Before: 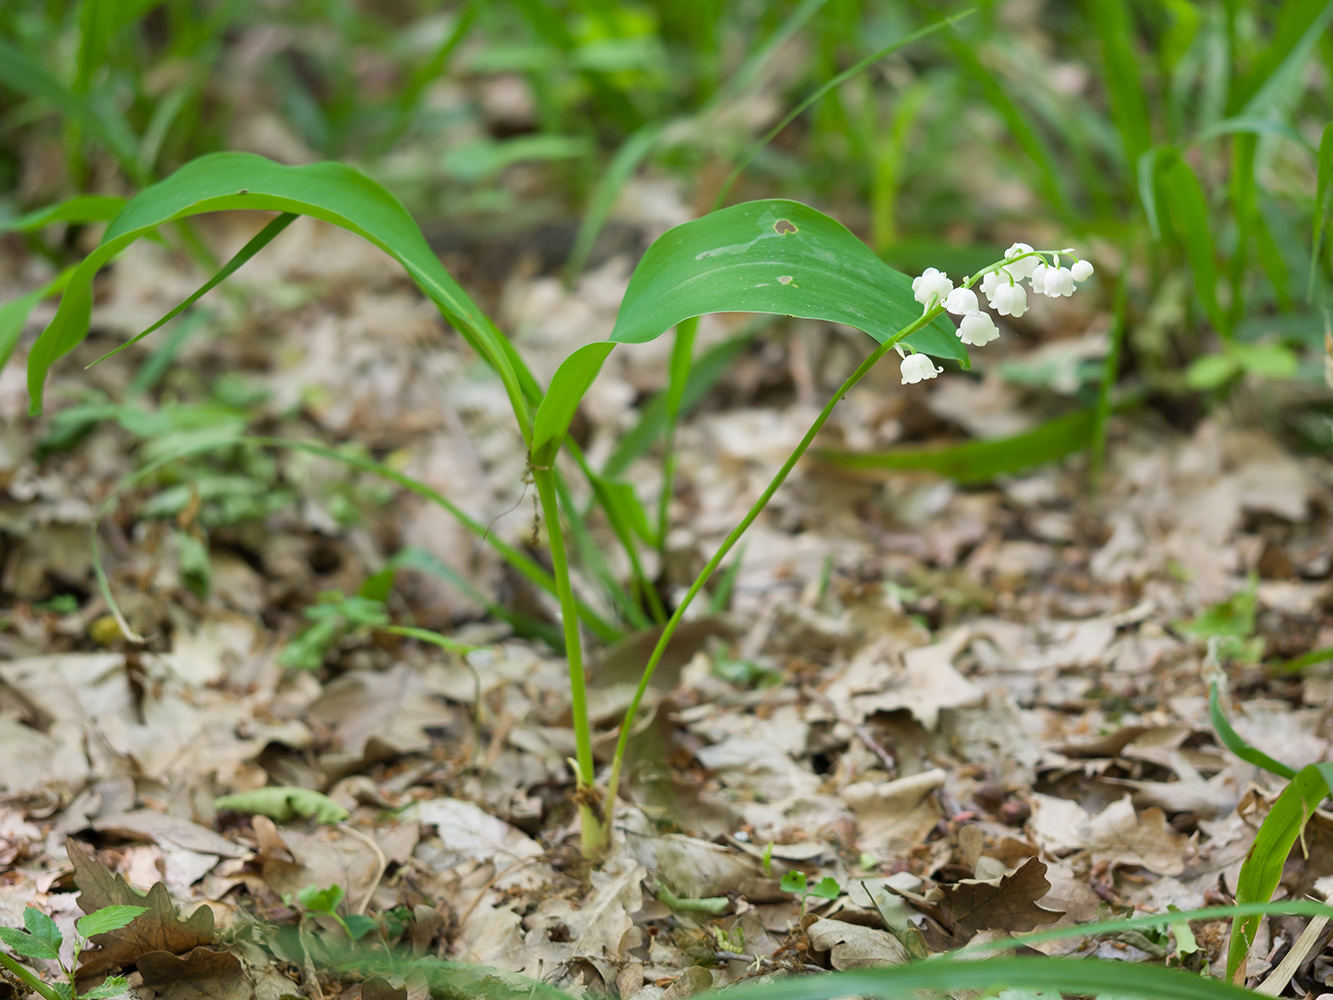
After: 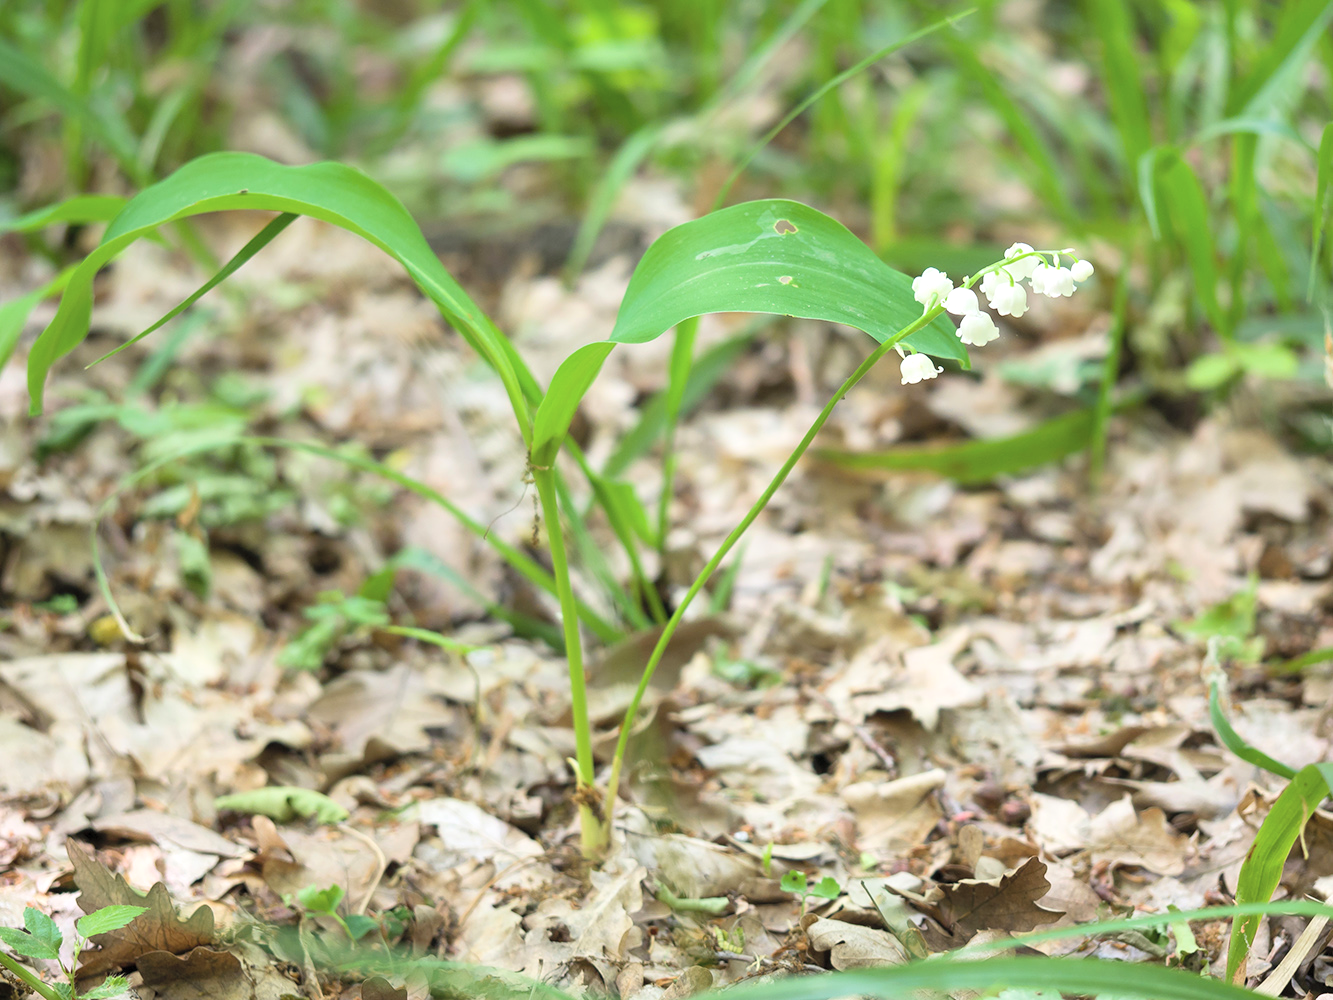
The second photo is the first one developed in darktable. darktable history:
levels: levels [0, 0.474, 0.947]
contrast brightness saturation: contrast 0.14, brightness 0.217
